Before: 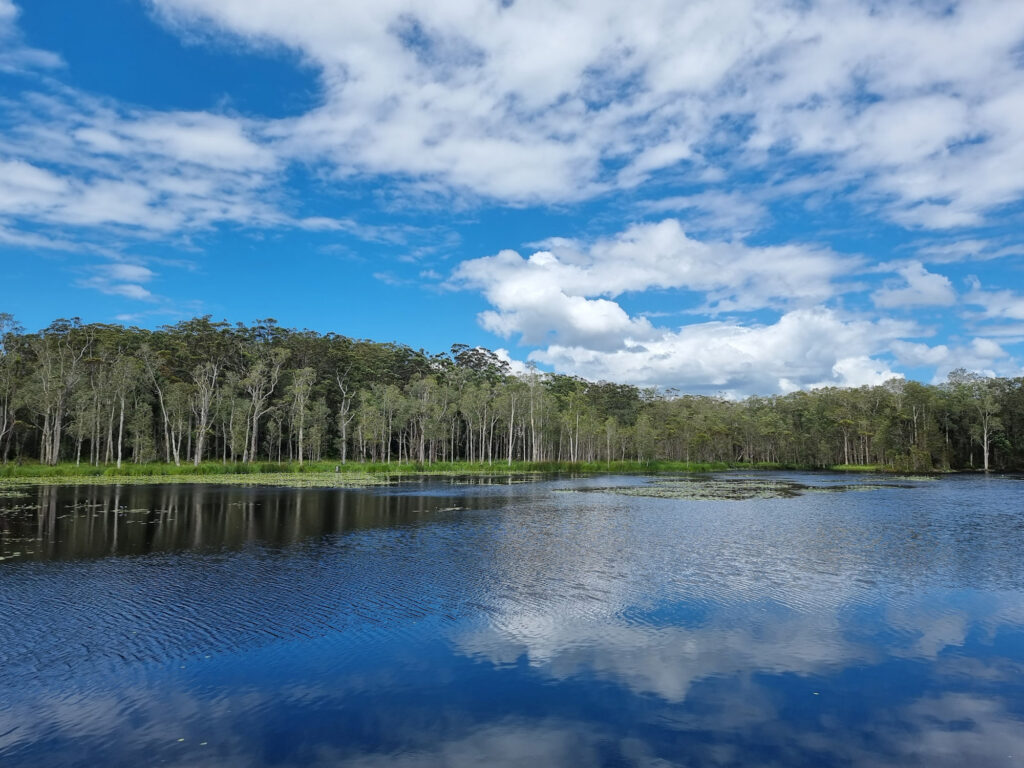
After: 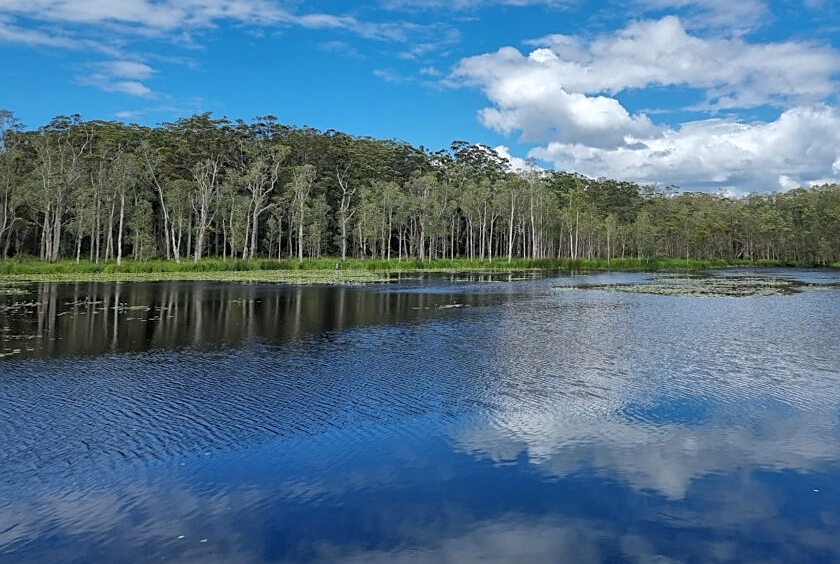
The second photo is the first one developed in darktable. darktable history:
sharpen: on, module defaults
crop: top 26.531%, right 17.959%
local contrast: highlights 100%, shadows 100%, detail 120%, midtone range 0.2
shadows and highlights: on, module defaults
